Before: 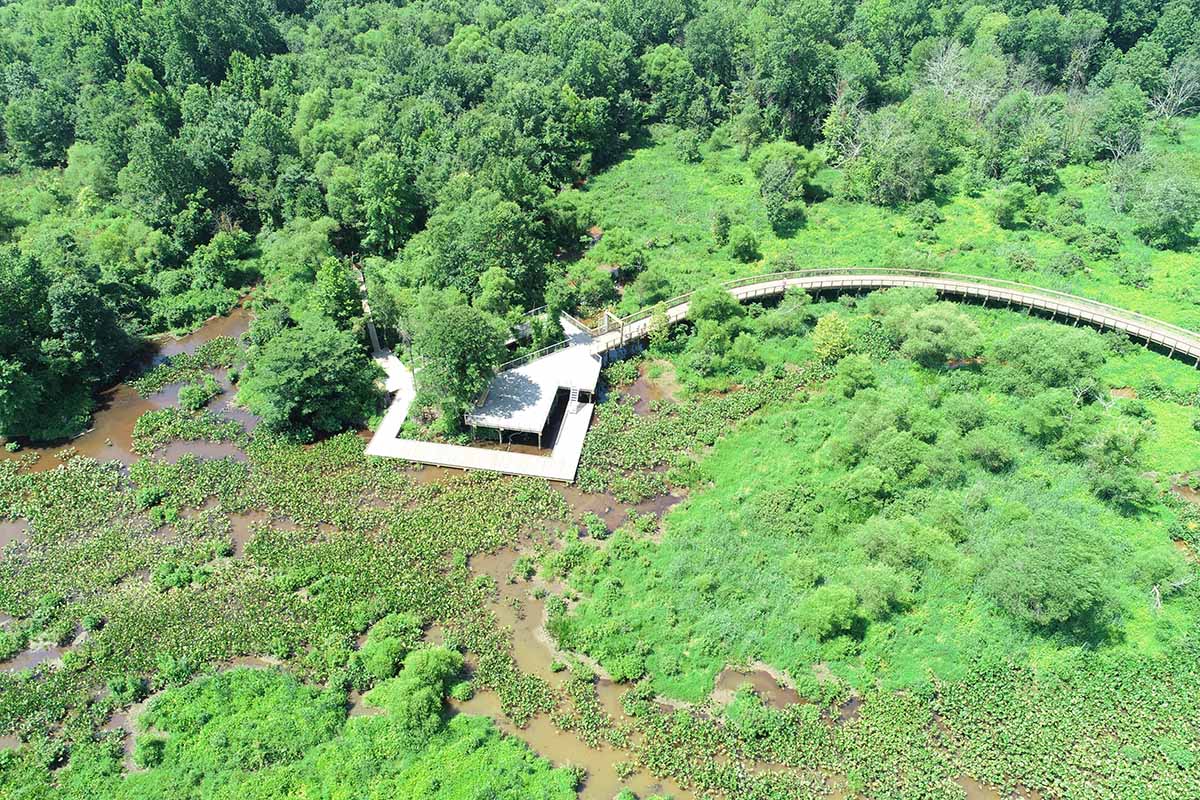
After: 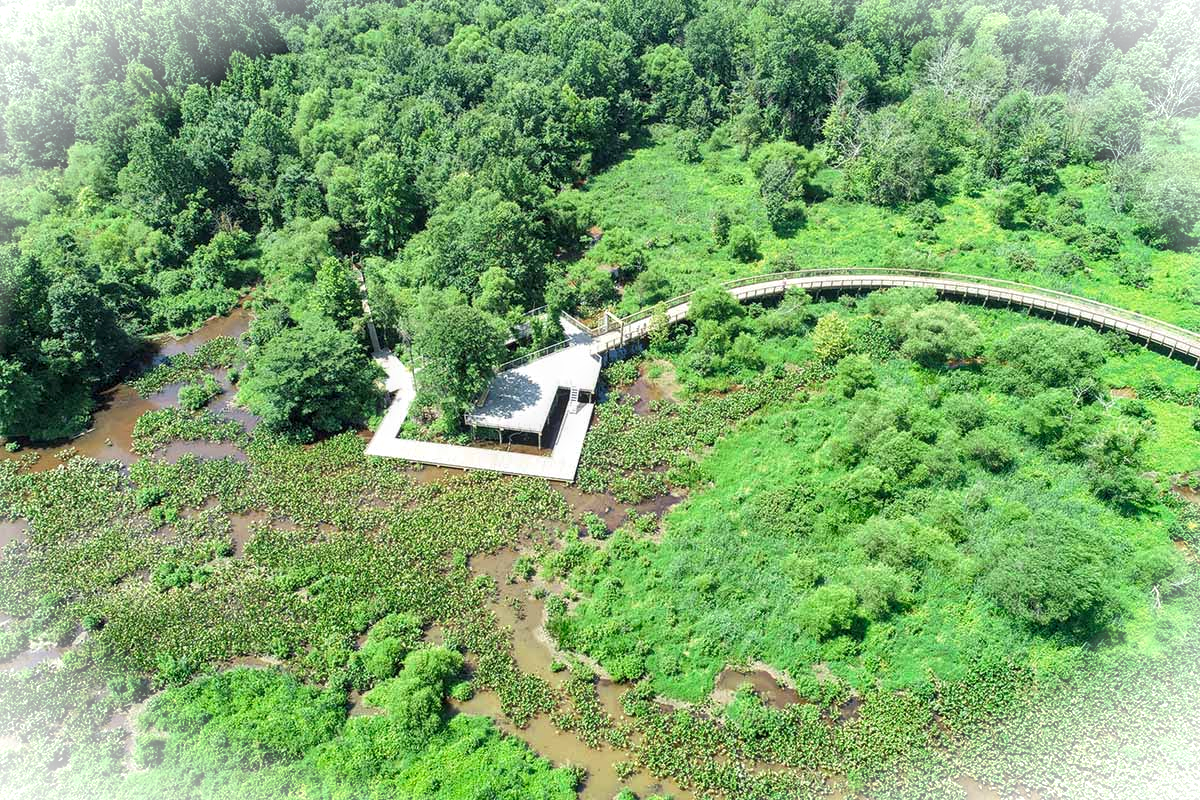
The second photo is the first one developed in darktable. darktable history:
vignetting: fall-off start 100.19%, brightness 0.983, saturation -0.493, width/height ratio 1.324
shadows and highlights: highlights color adjustment 89.24%, low approximation 0.01, soften with gaussian
local contrast: on, module defaults
